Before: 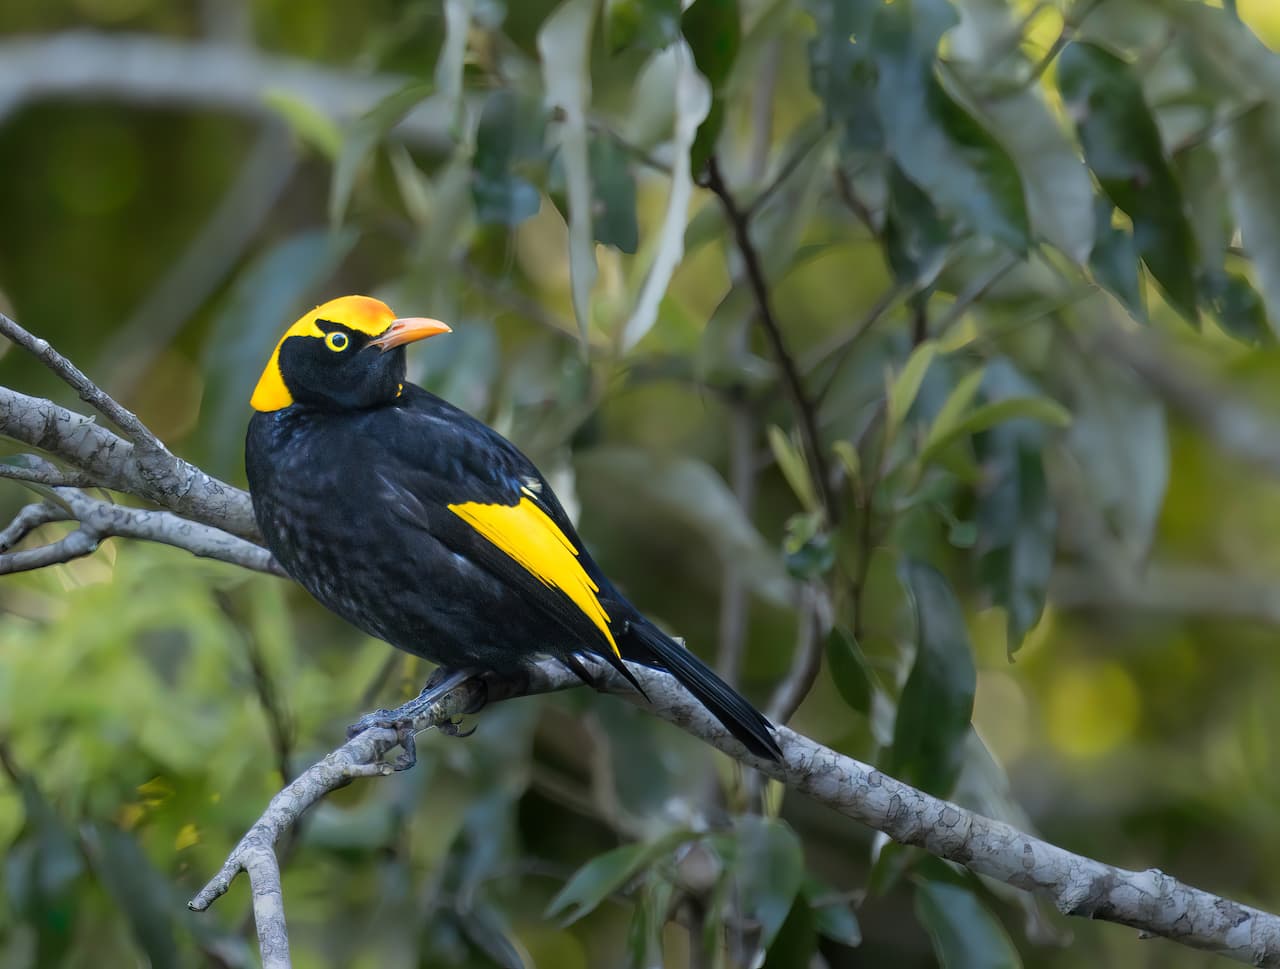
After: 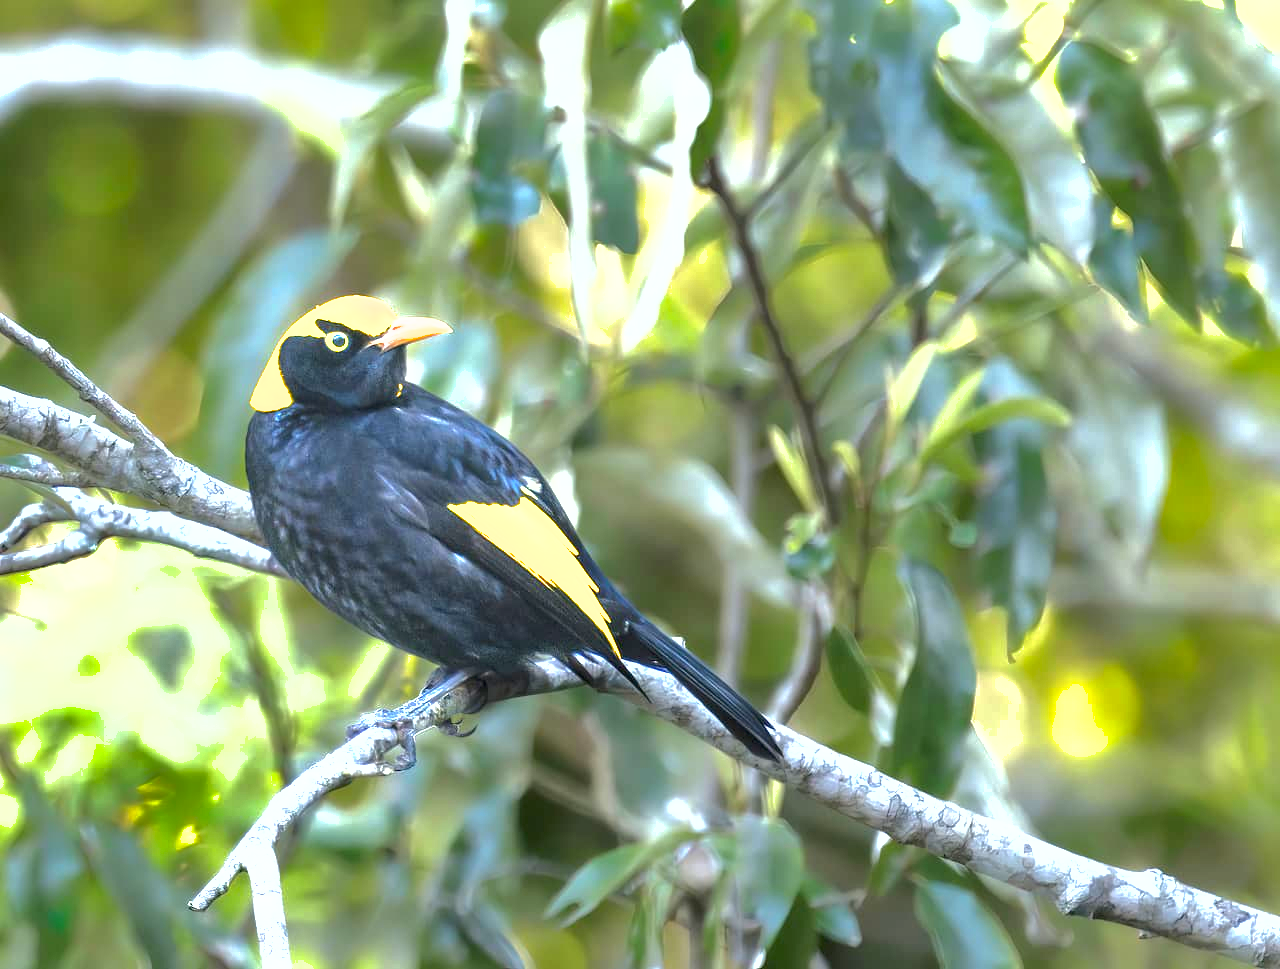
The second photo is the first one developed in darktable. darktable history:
exposure: black level correction 0, exposure 2.088 EV, compensate exposure bias true, compensate highlight preservation false
shadows and highlights: shadows 40, highlights -60
white balance: emerald 1
